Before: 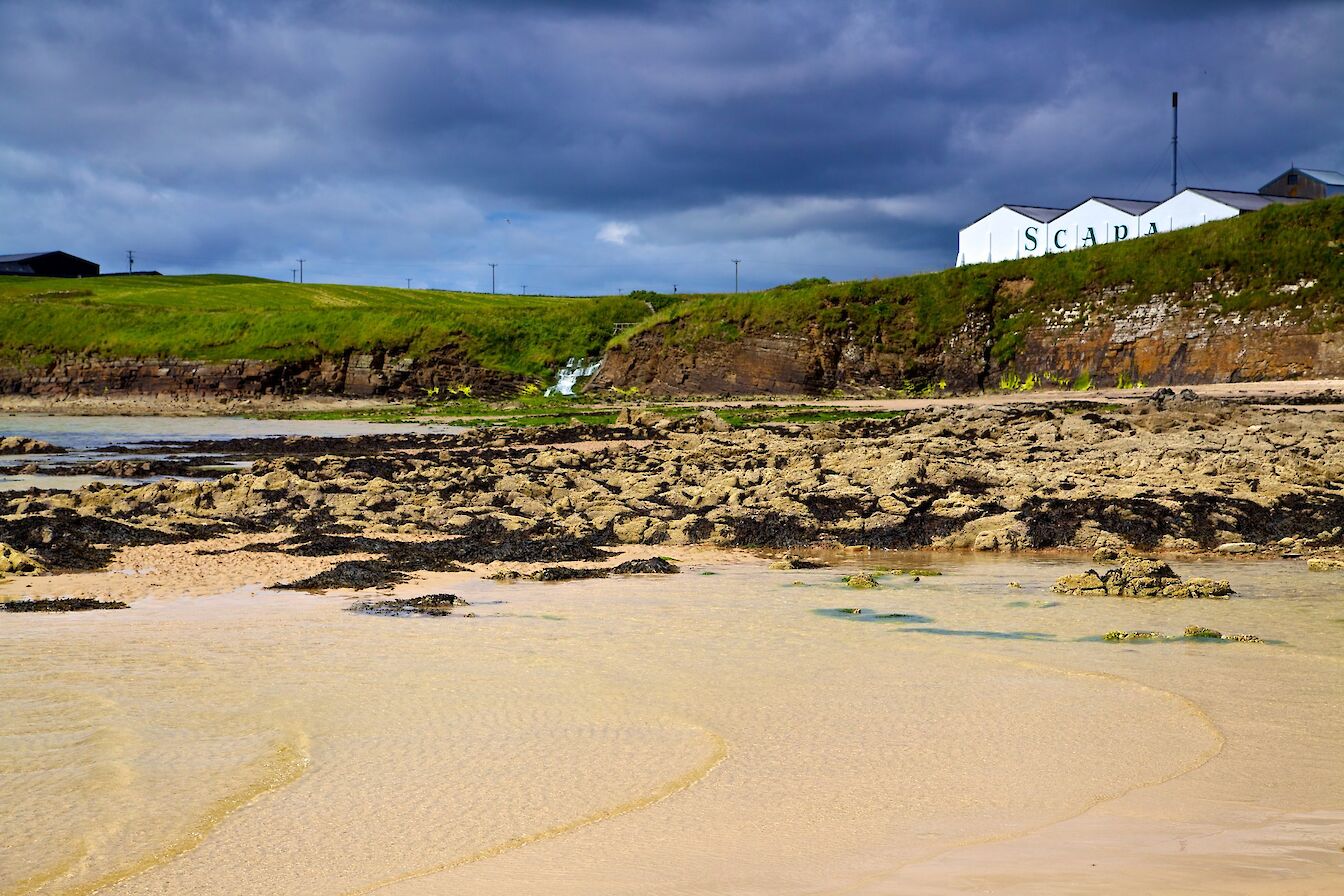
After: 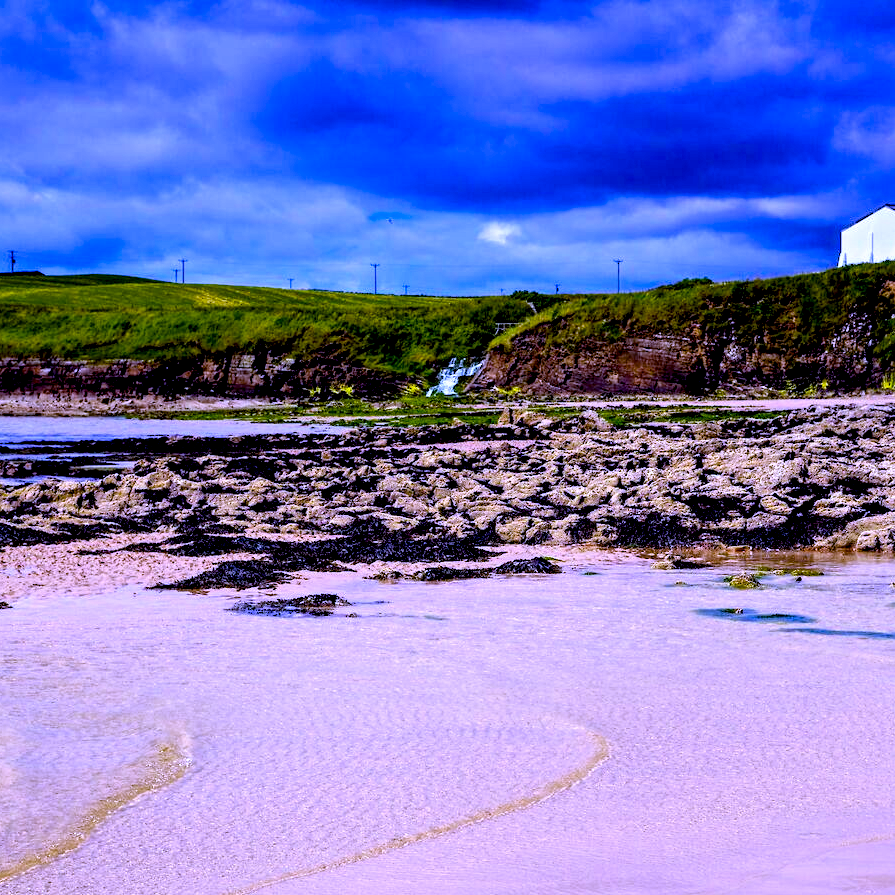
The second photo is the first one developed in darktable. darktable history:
white balance: red 0.98, blue 1.61
color balance rgb: perceptual saturation grading › global saturation 25%, global vibrance 20%
crop and rotate: left 8.786%, right 24.548%
exposure: black level correction 0.029, exposure -0.073 EV, compensate highlight preservation false
local contrast: highlights 65%, shadows 54%, detail 169%, midtone range 0.514
